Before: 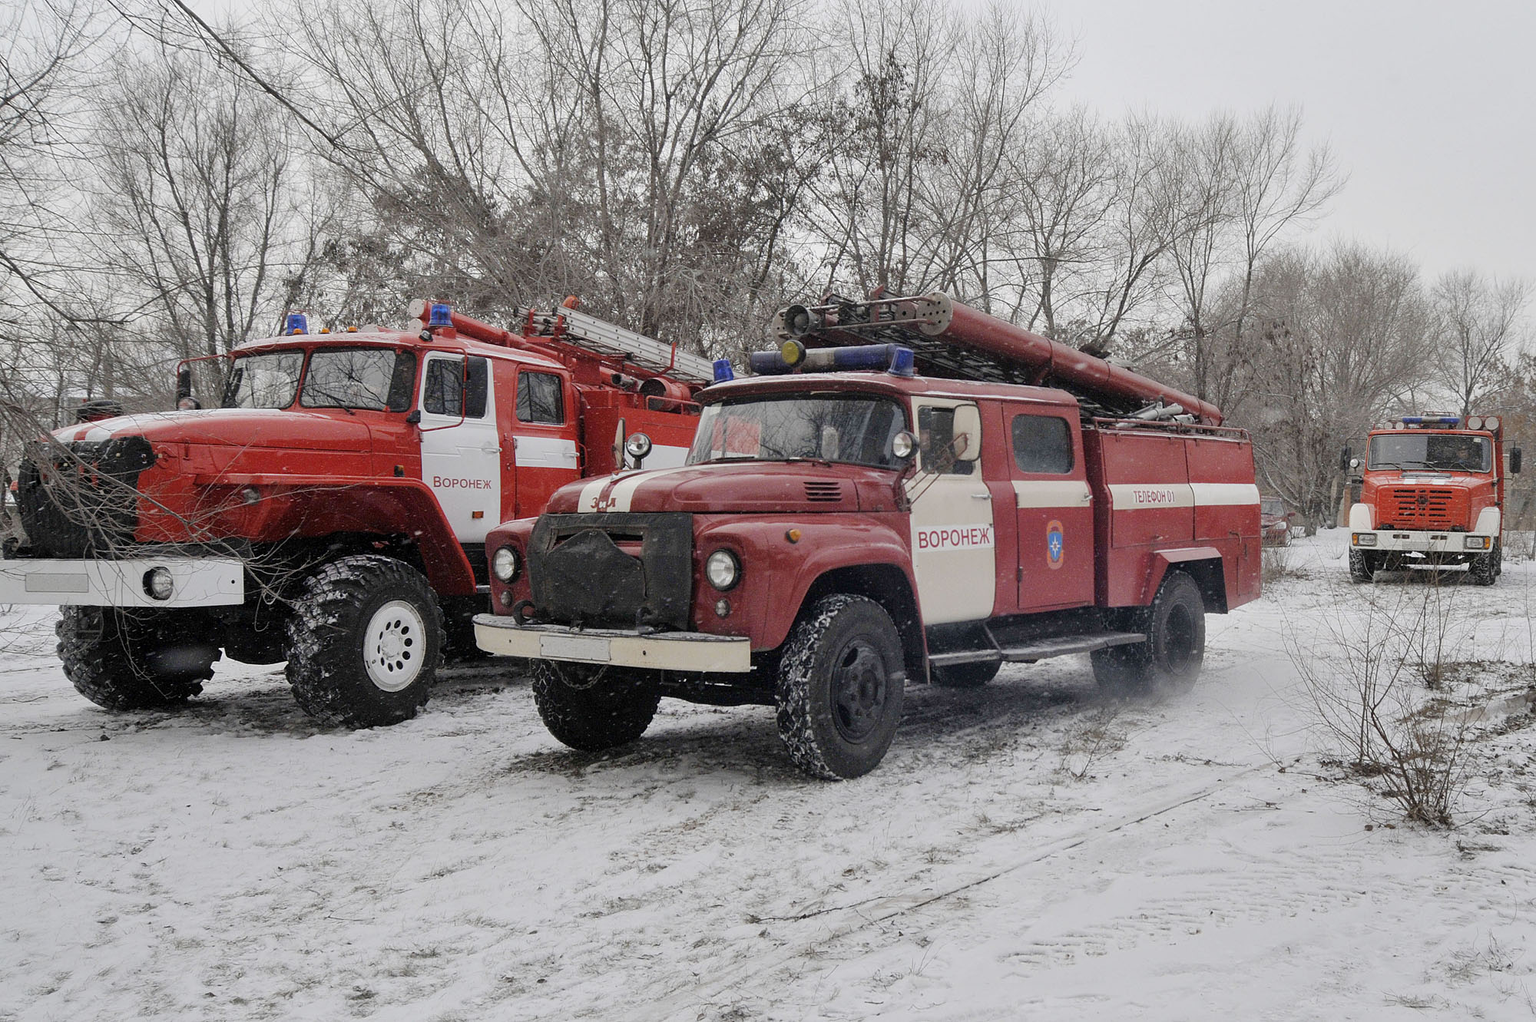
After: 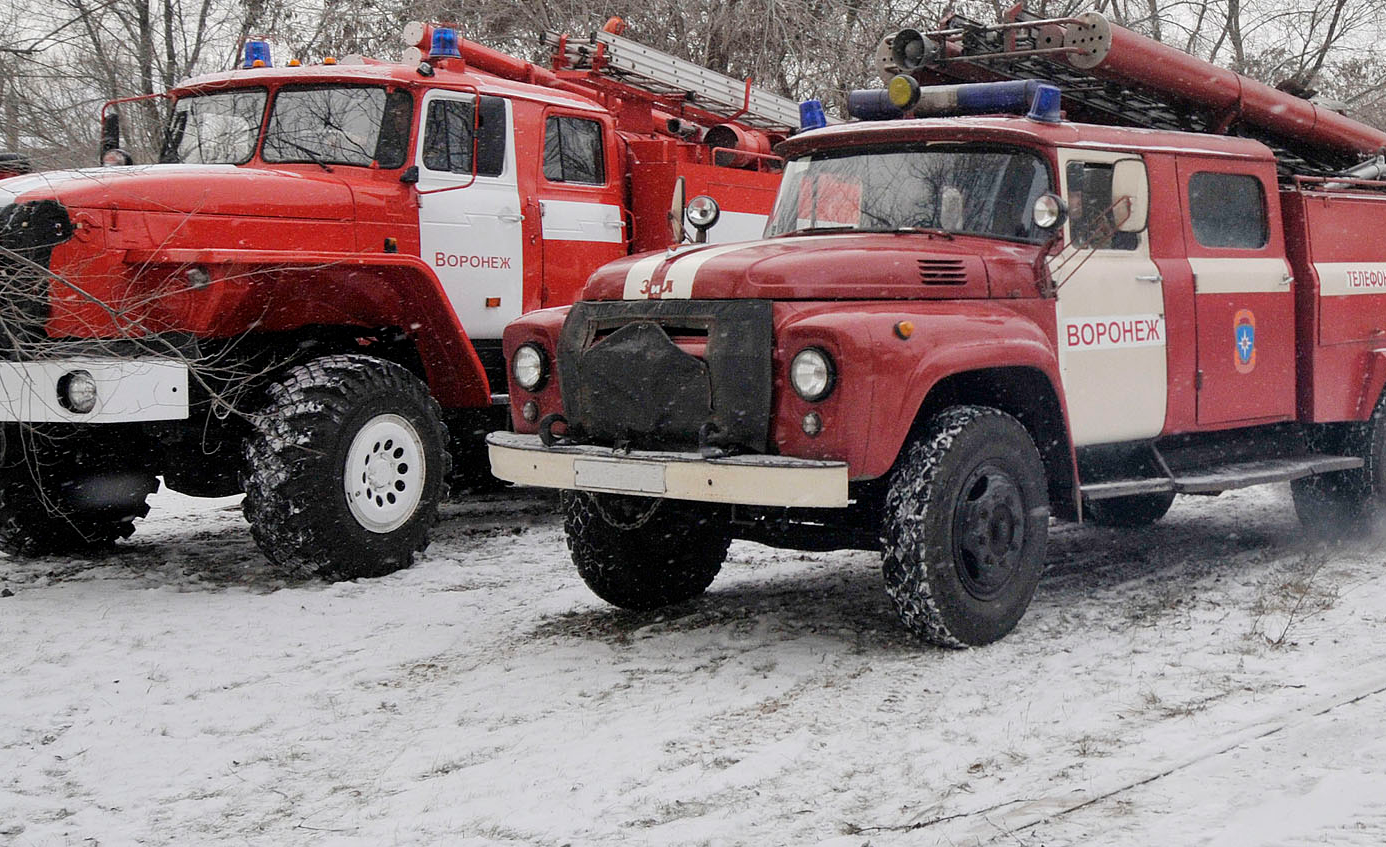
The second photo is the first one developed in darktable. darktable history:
exposure: exposure 0.2 EV, compensate highlight preservation false
crop: left 6.488%, top 27.668%, right 24.183%, bottom 8.656%
